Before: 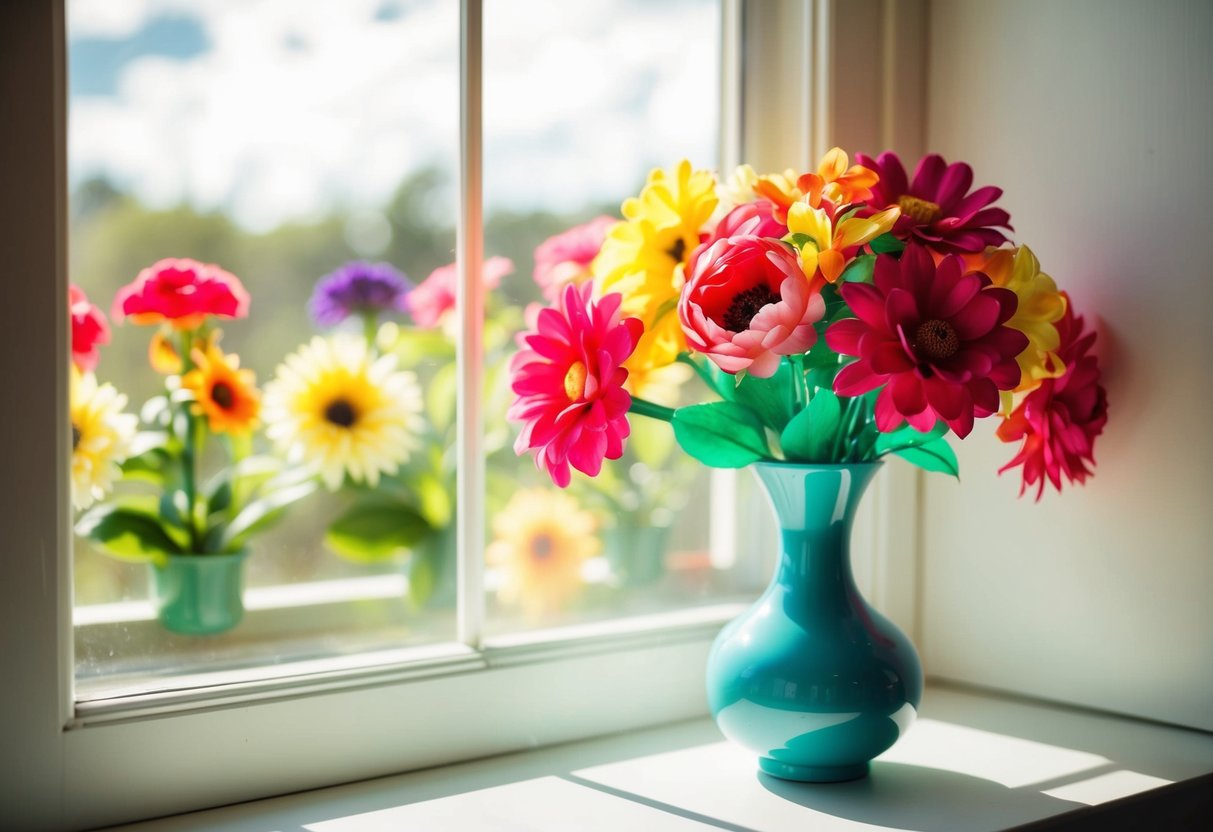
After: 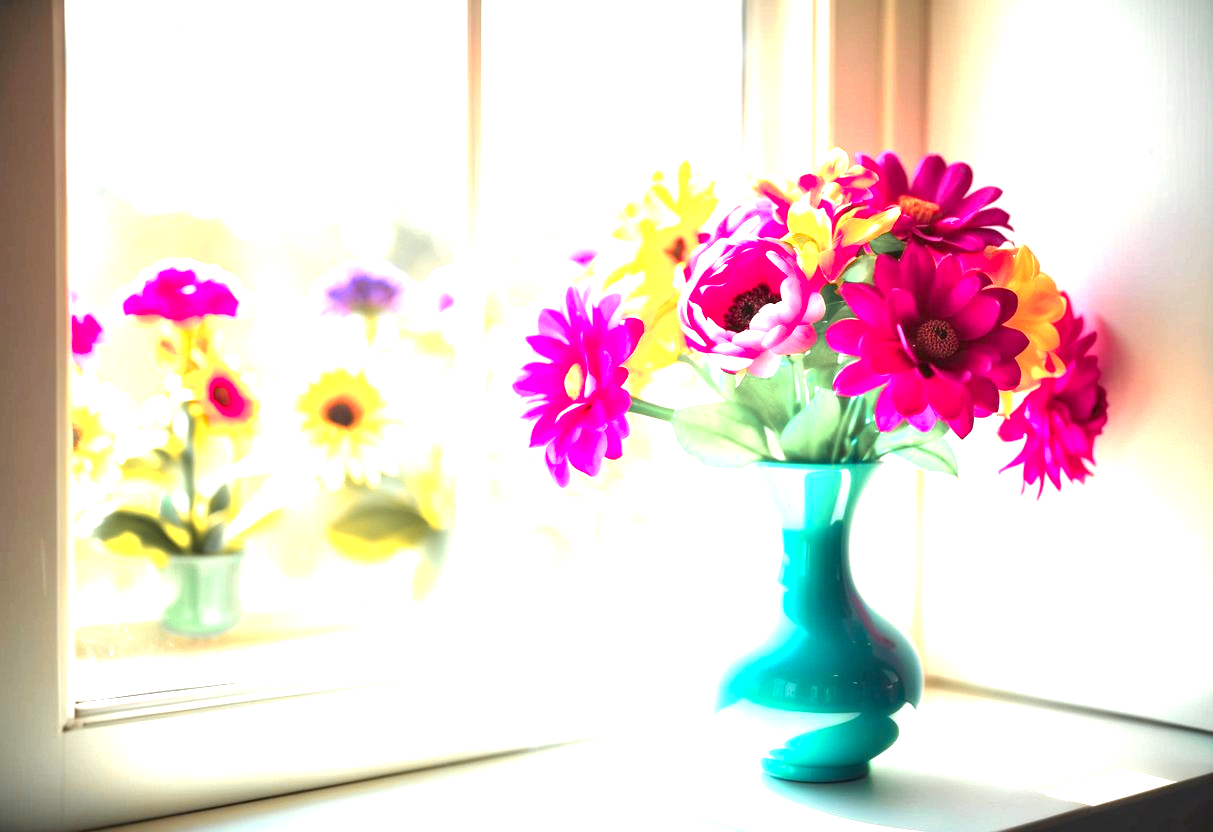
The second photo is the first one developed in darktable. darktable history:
levels: levels [0, 0.492, 0.984]
color zones: curves: ch1 [(0.263, 0.53) (0.376, 0.287) (0.487, 0.512) (0.748, 0.547) (1, 0.513)]; ch2 [(0.262, 0.45) (0.751, 0.477)], mix 31.98%
exposure: black level correction 0, exposure 1.975 EV, compensate exposure bias true, compensate highlight preservation false
